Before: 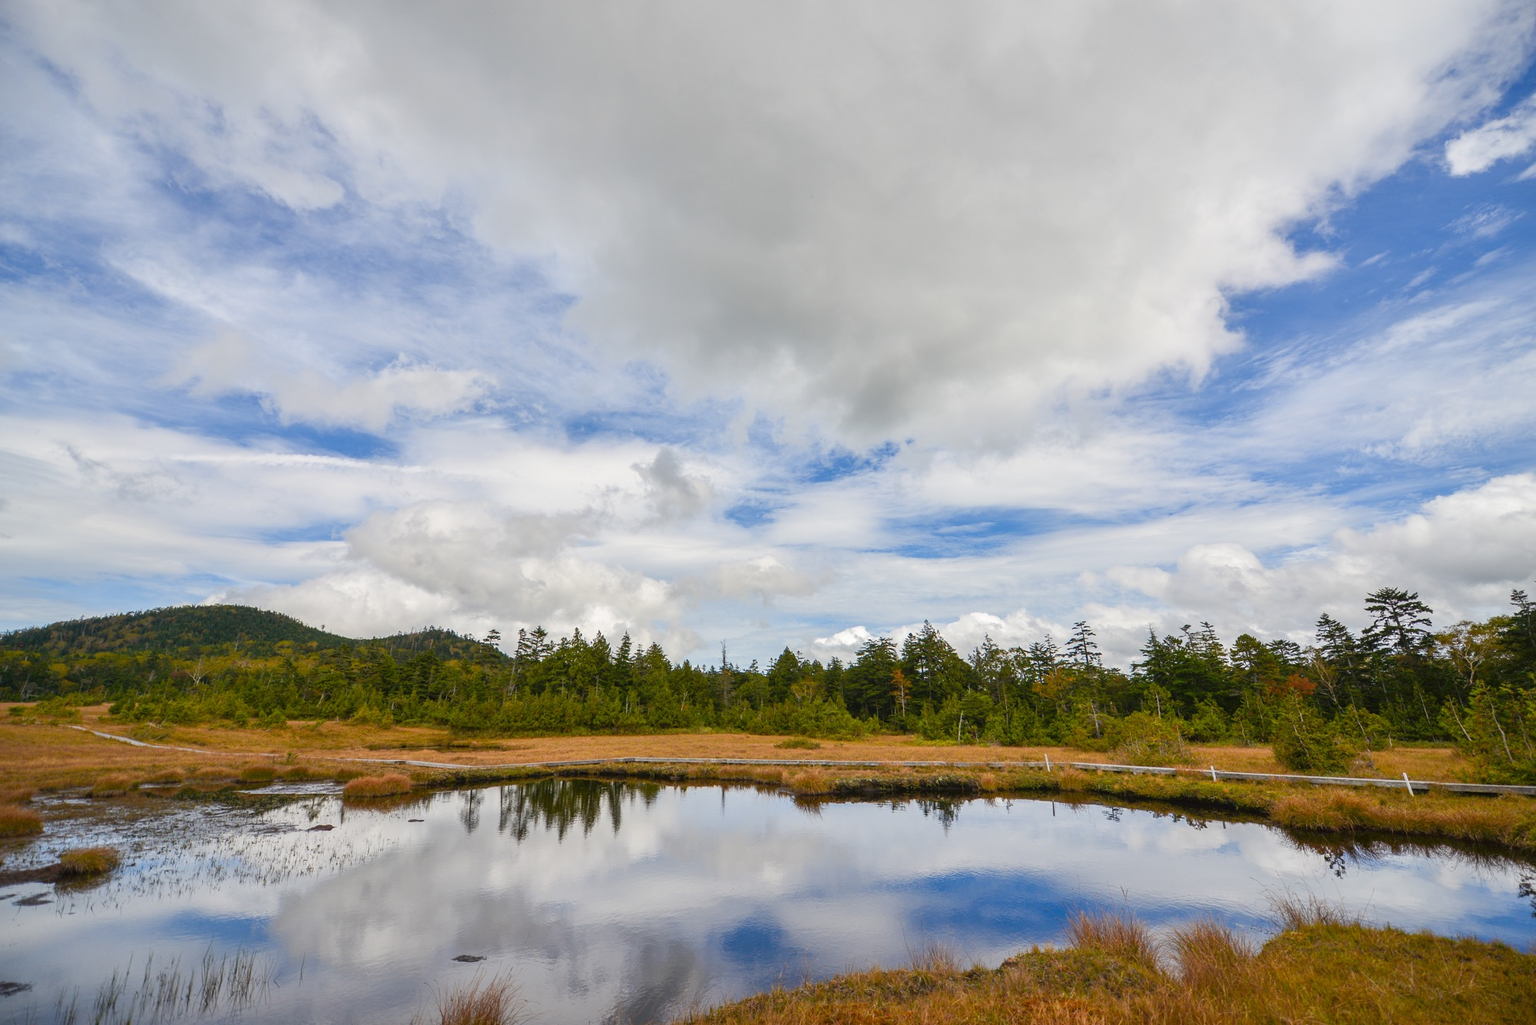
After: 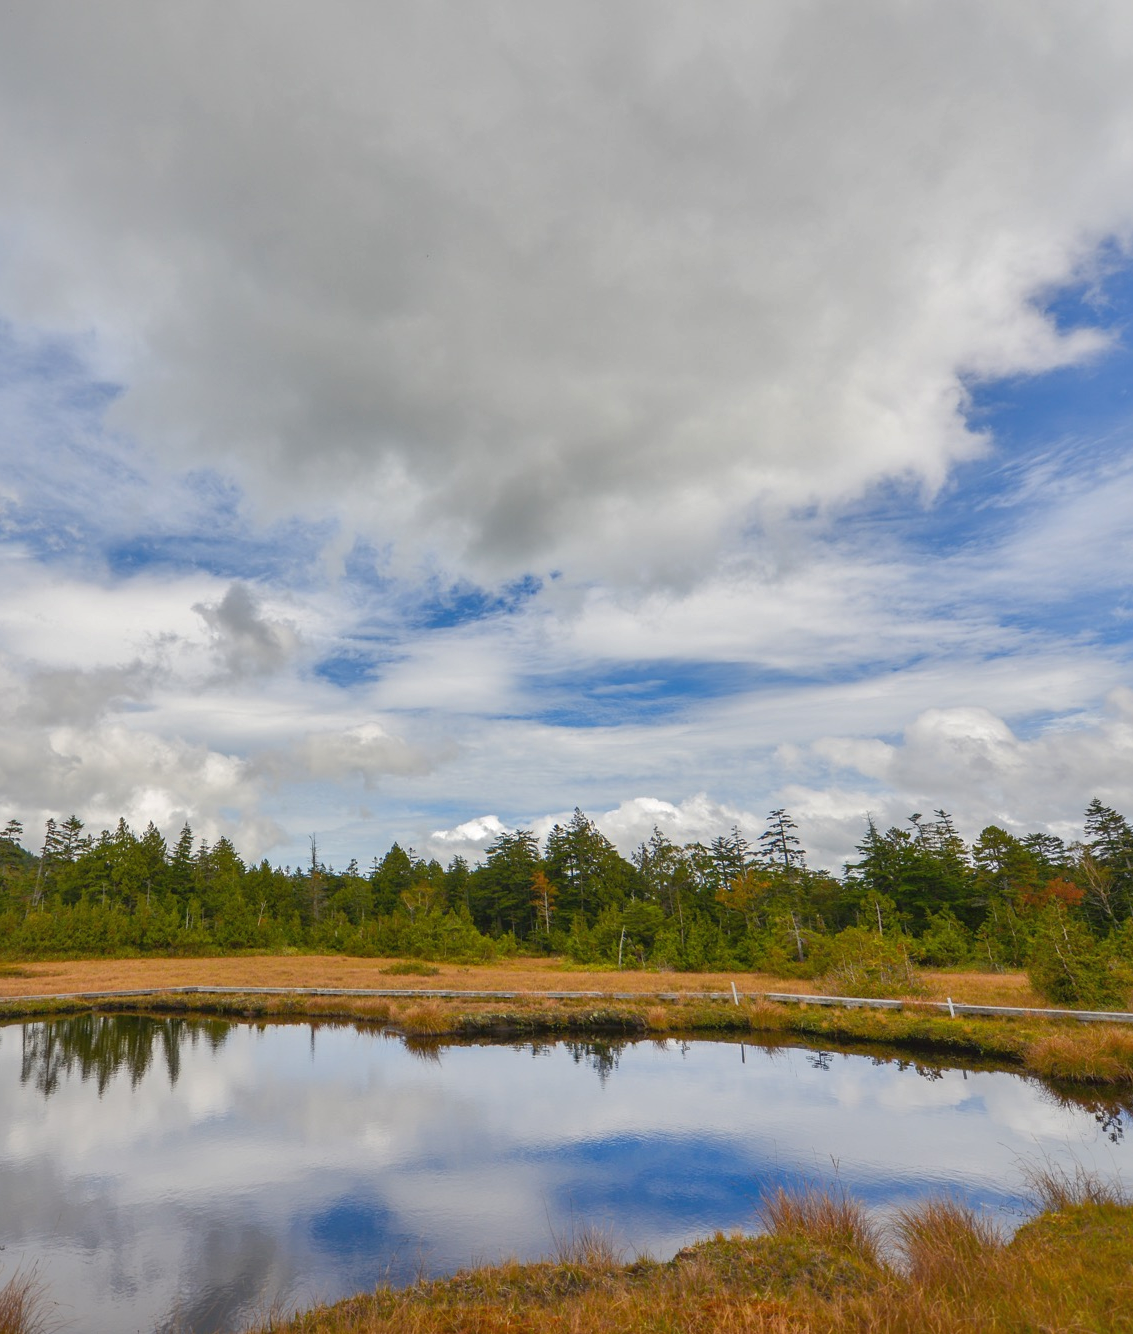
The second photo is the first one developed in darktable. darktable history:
tone equalizer: on, module defaults
shadows and highlights: on, module defaults
crop: left 31.458%, top 0%, right 11.876%
